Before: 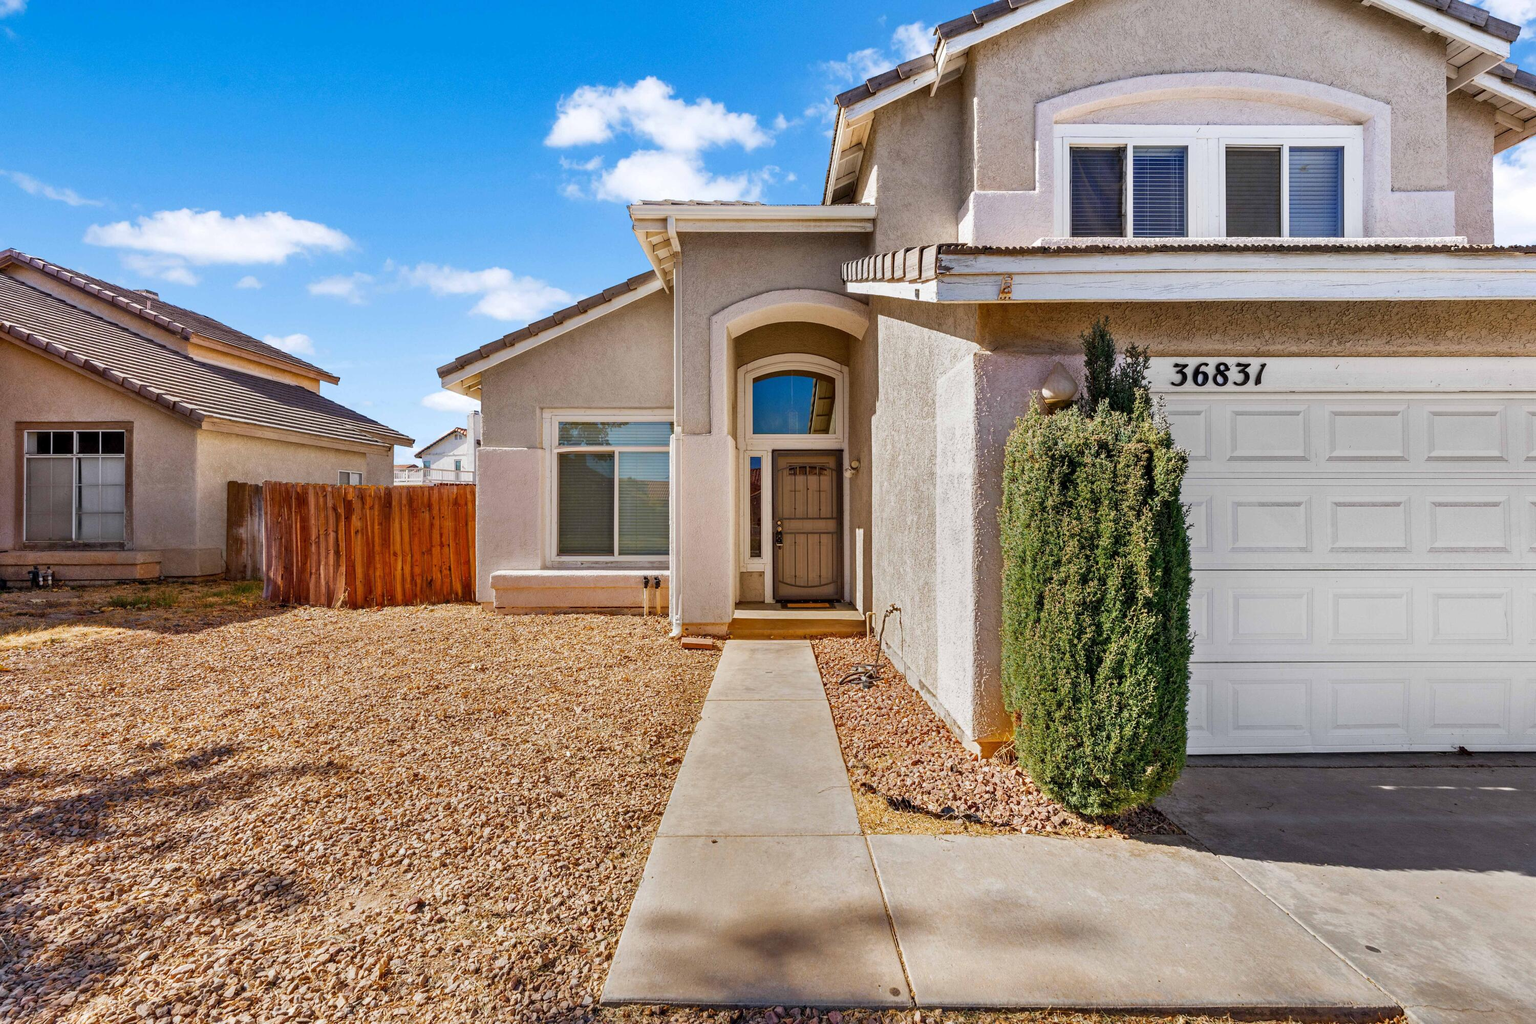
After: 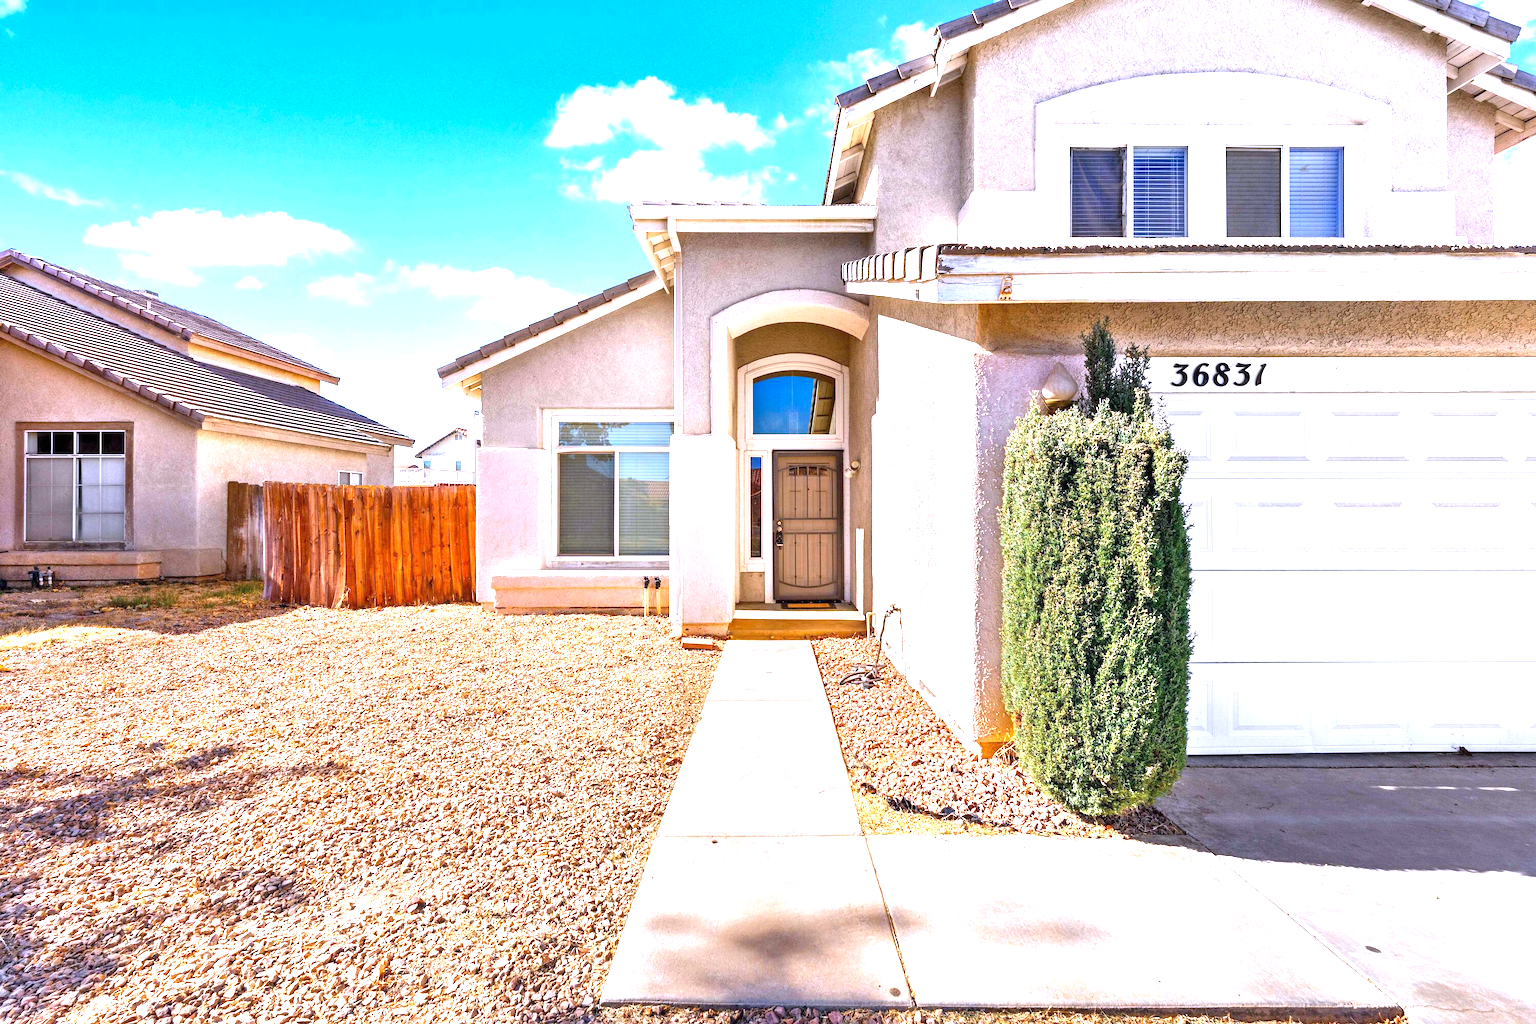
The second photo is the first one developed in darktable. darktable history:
exposure: black level correction 0, exposure 1.446 EV, compensate exposure bias true, compensate highlight preservation false
color calibration: output R [1.063, -0.012, -0.003, 0], output B [-0.079, 0.047, 1, 0], x 0.383, y 0.372, temperature 3883.57 K
